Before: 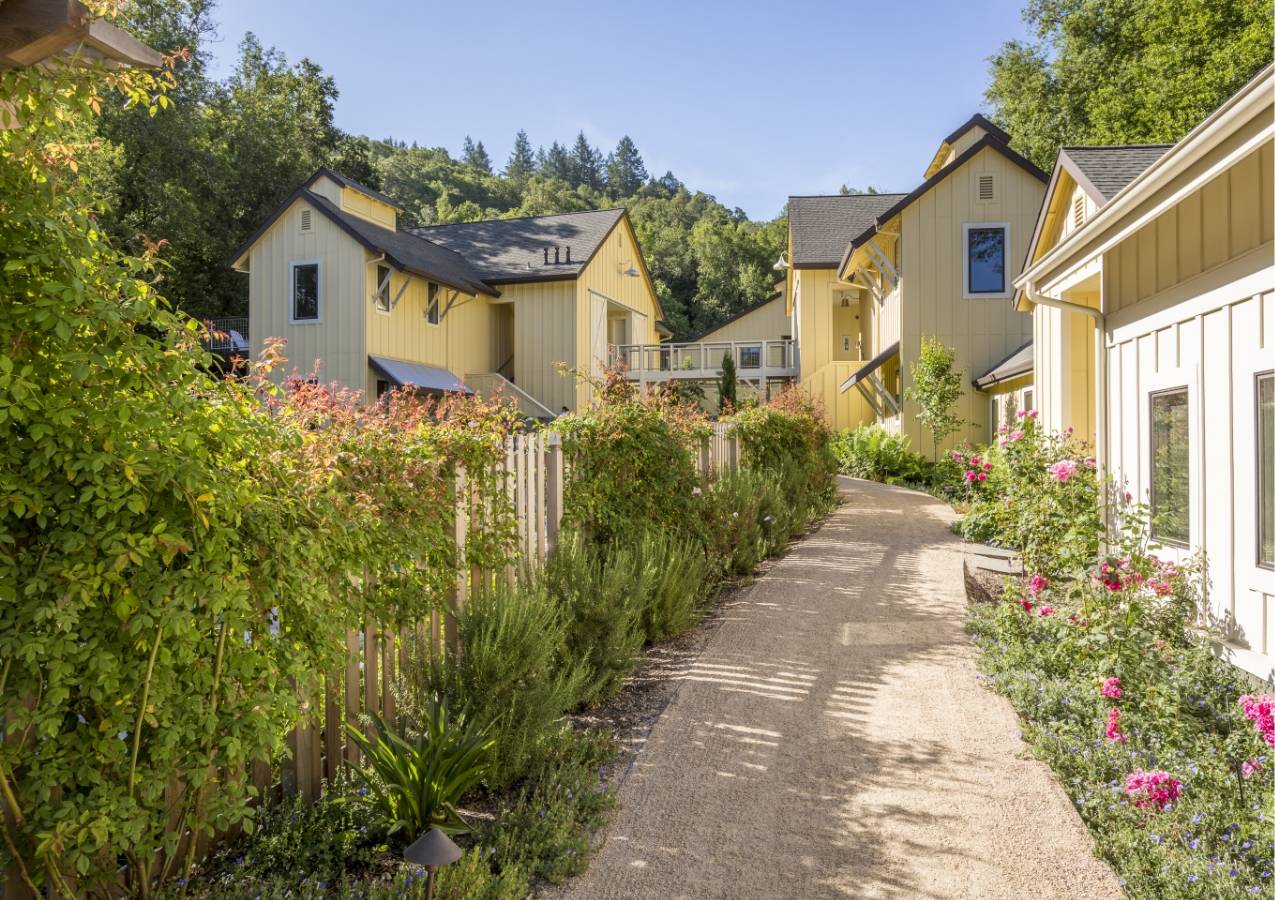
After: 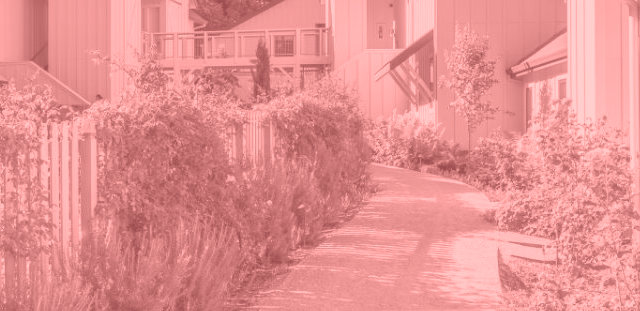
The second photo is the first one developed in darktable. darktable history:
crop: left 36.607%, top 34.735%, right 13.146%, bottom 30.611%
colorize: saturation 51%, source mix 50.67%, lightness 50.67%
color balance rgb: shadows lift › chroma 4.41%, shadows lift › hue 27°, power › chroma 2.5%, power › hue 70°, highlights gain › chroma 1%, highlights gain › hue 27°, saturation formula JzAzBz (2021)
